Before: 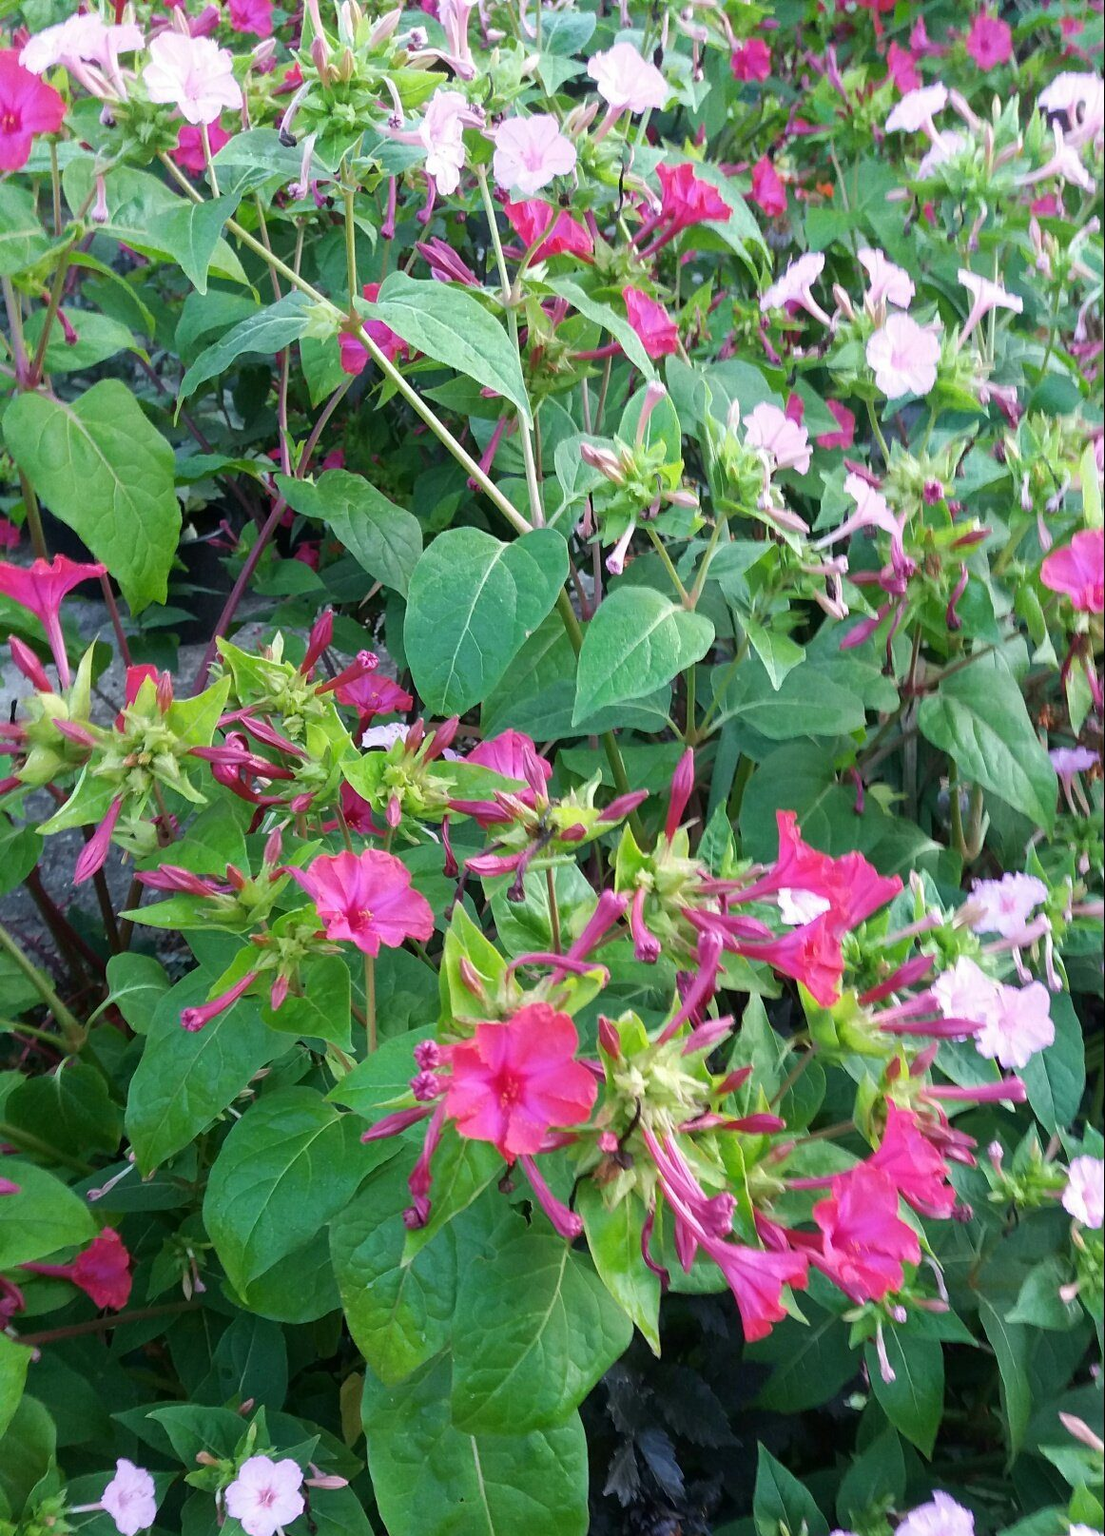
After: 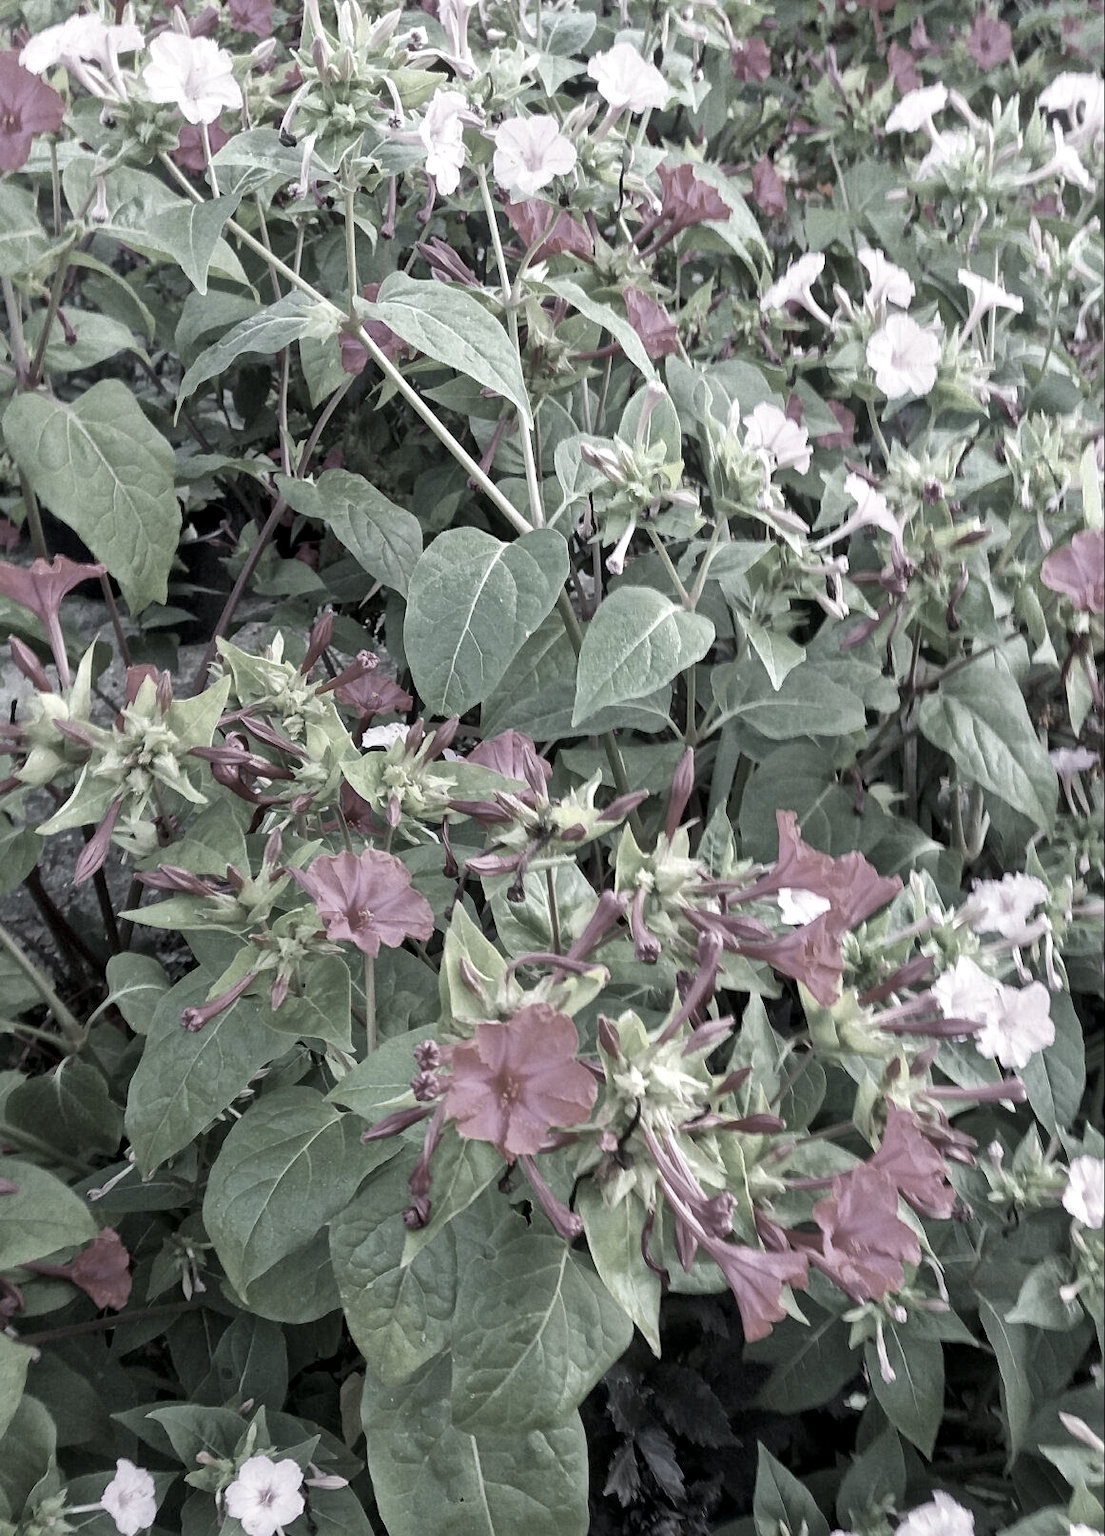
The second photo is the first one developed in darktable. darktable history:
local contrast: mode bilateral grid, contrast 20, coarseness 20, detail 150%, midtone range 0.2
color correction: saturation 0.2
vibrance: vibrance 22%
